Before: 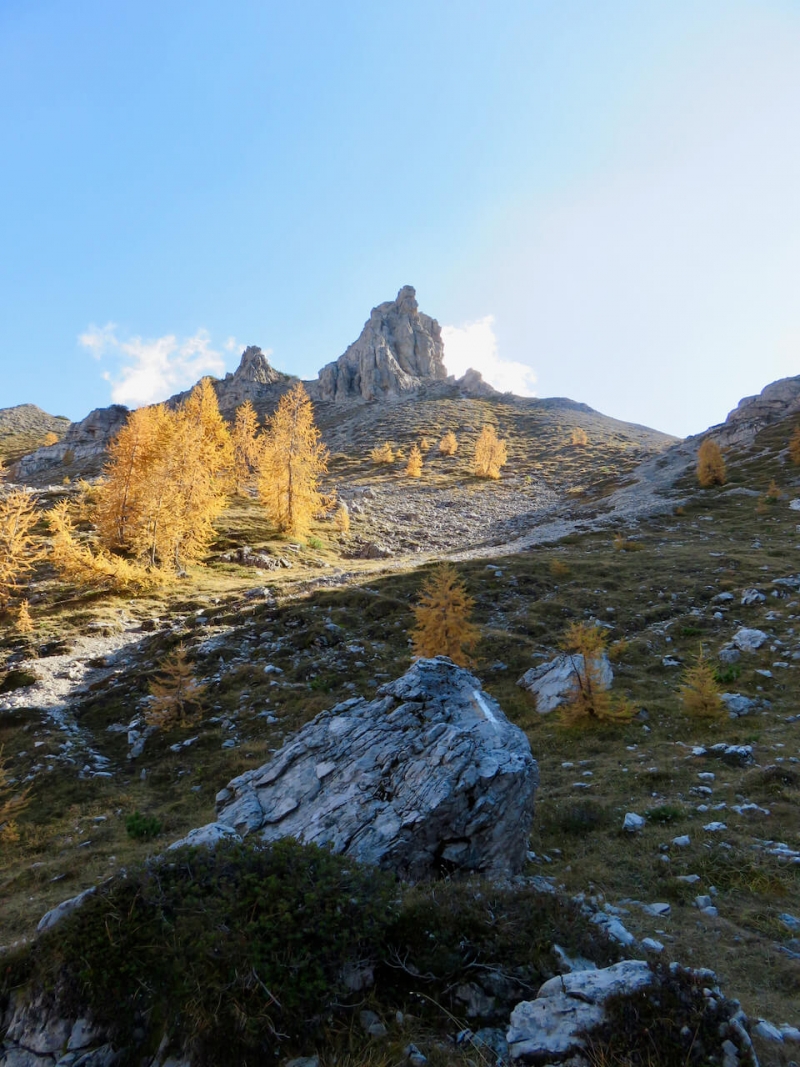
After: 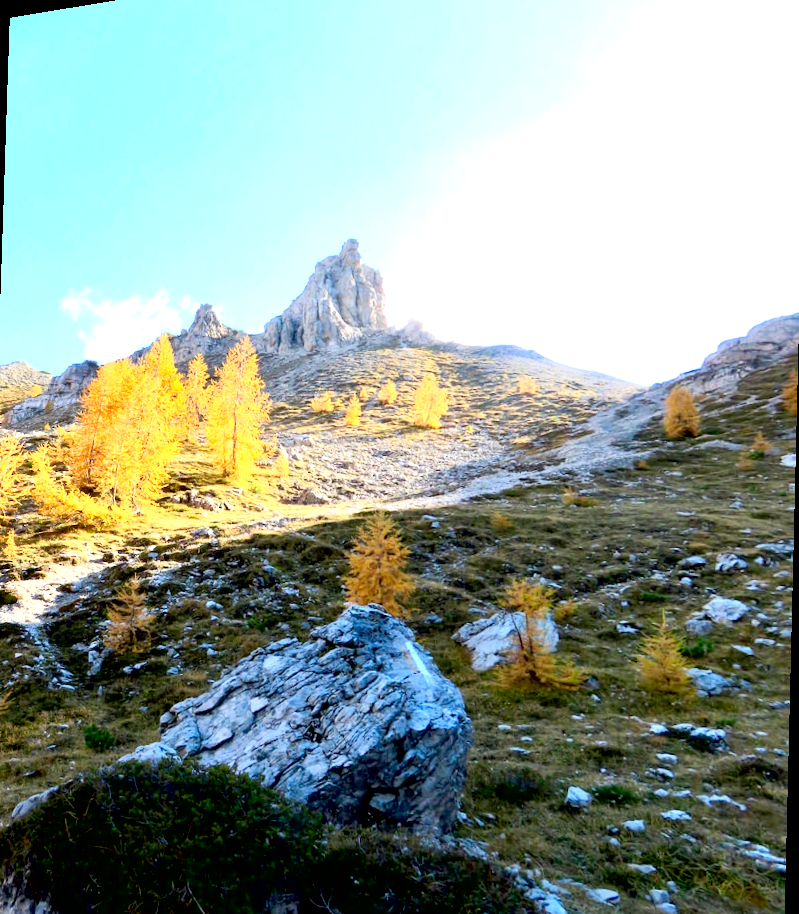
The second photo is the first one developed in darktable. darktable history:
contrast brightness saturation: contrast 0.2, brightness 0.16, saturation 0.22
exposure: black level correction 0.01, exposure 1 EV, compensate highlight preservation false
rotate and perspective: rotation 1.69°, lens shift (vertical) -0.023, lens shift (horizontal) -0.291, crop left 0.025, crop right 0.988, crop top 0.092, crop bottom 0.842
